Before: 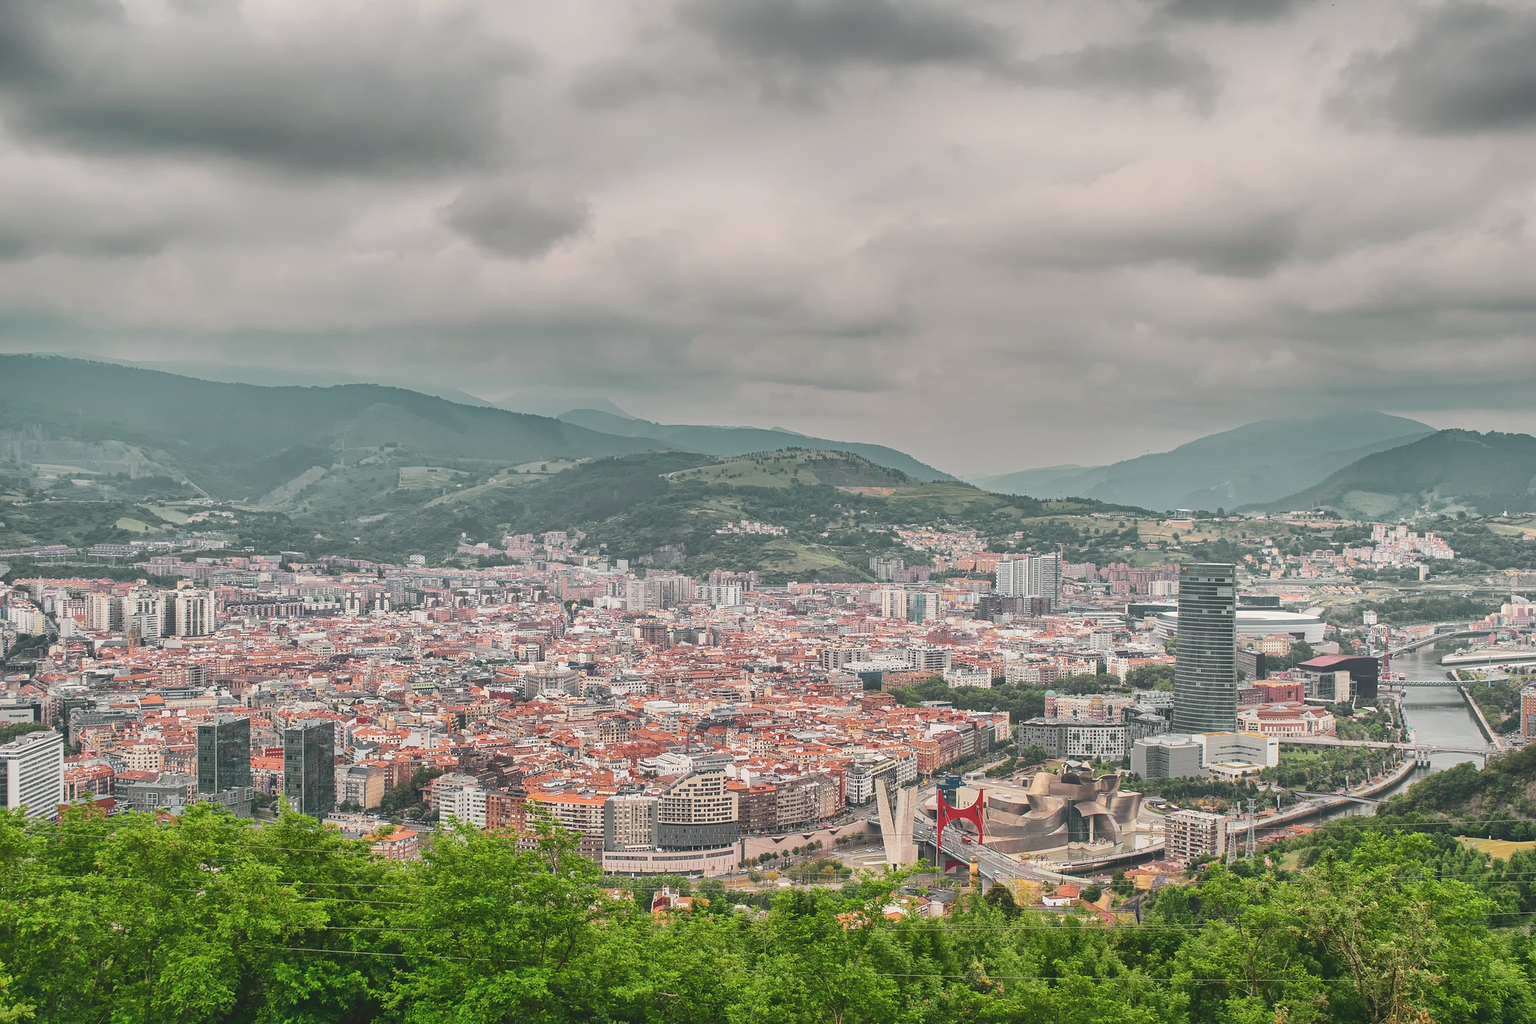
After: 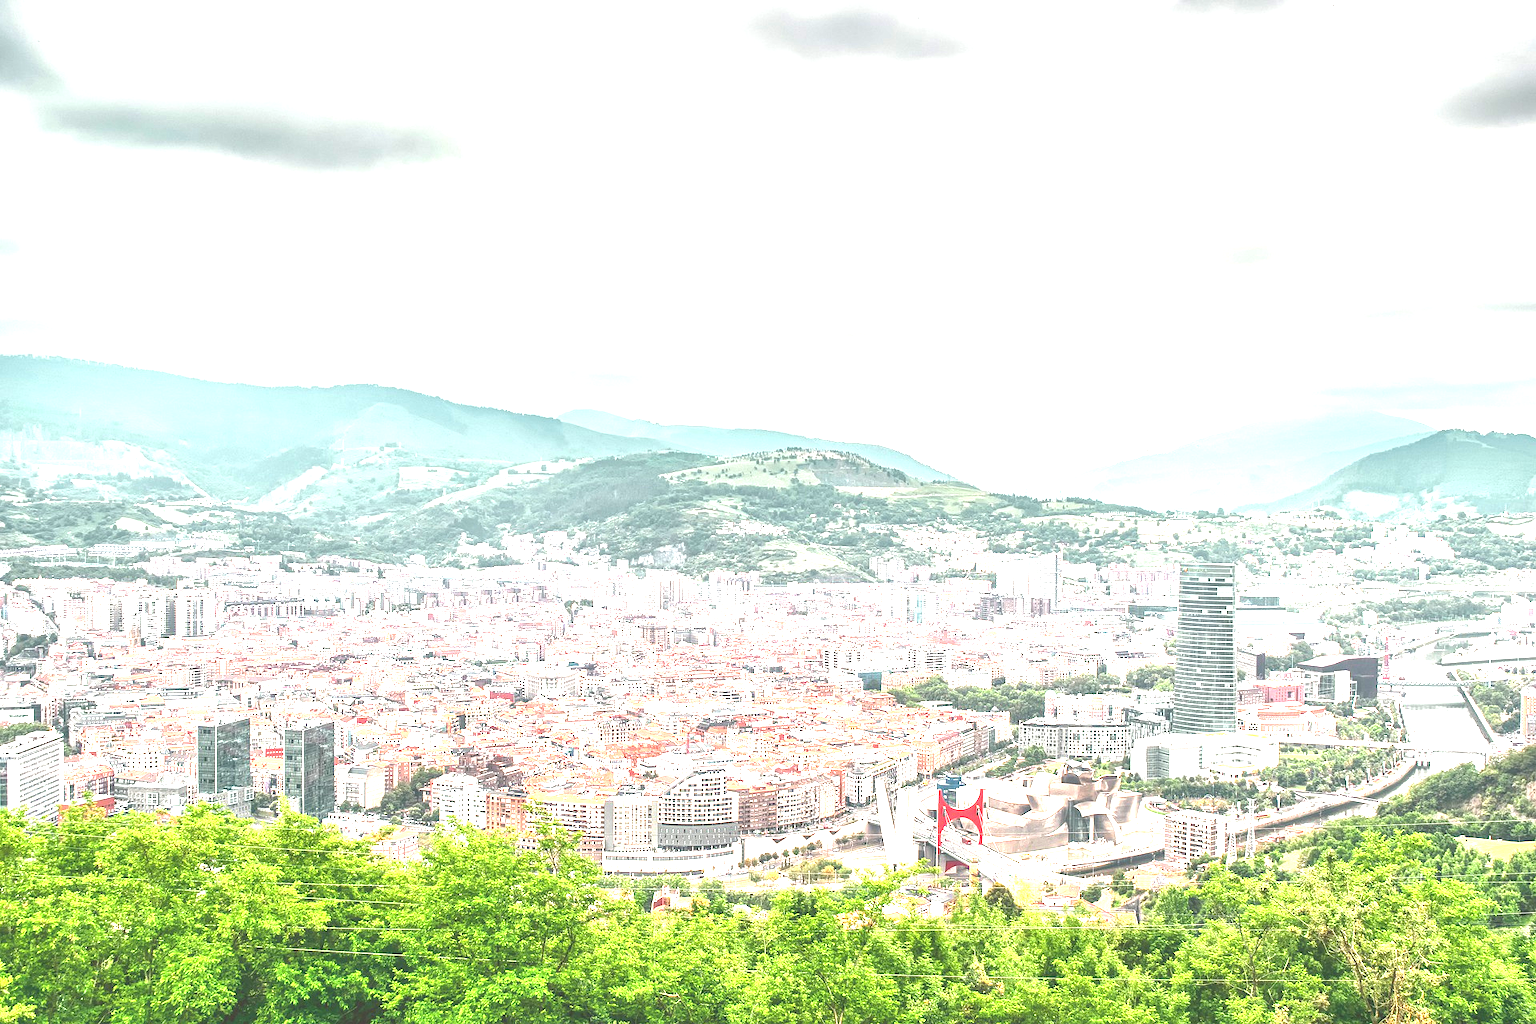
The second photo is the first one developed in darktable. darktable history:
exposure: exposure 2.05 EV, compensate highlight preservation false
local contrast: on, module defaults
